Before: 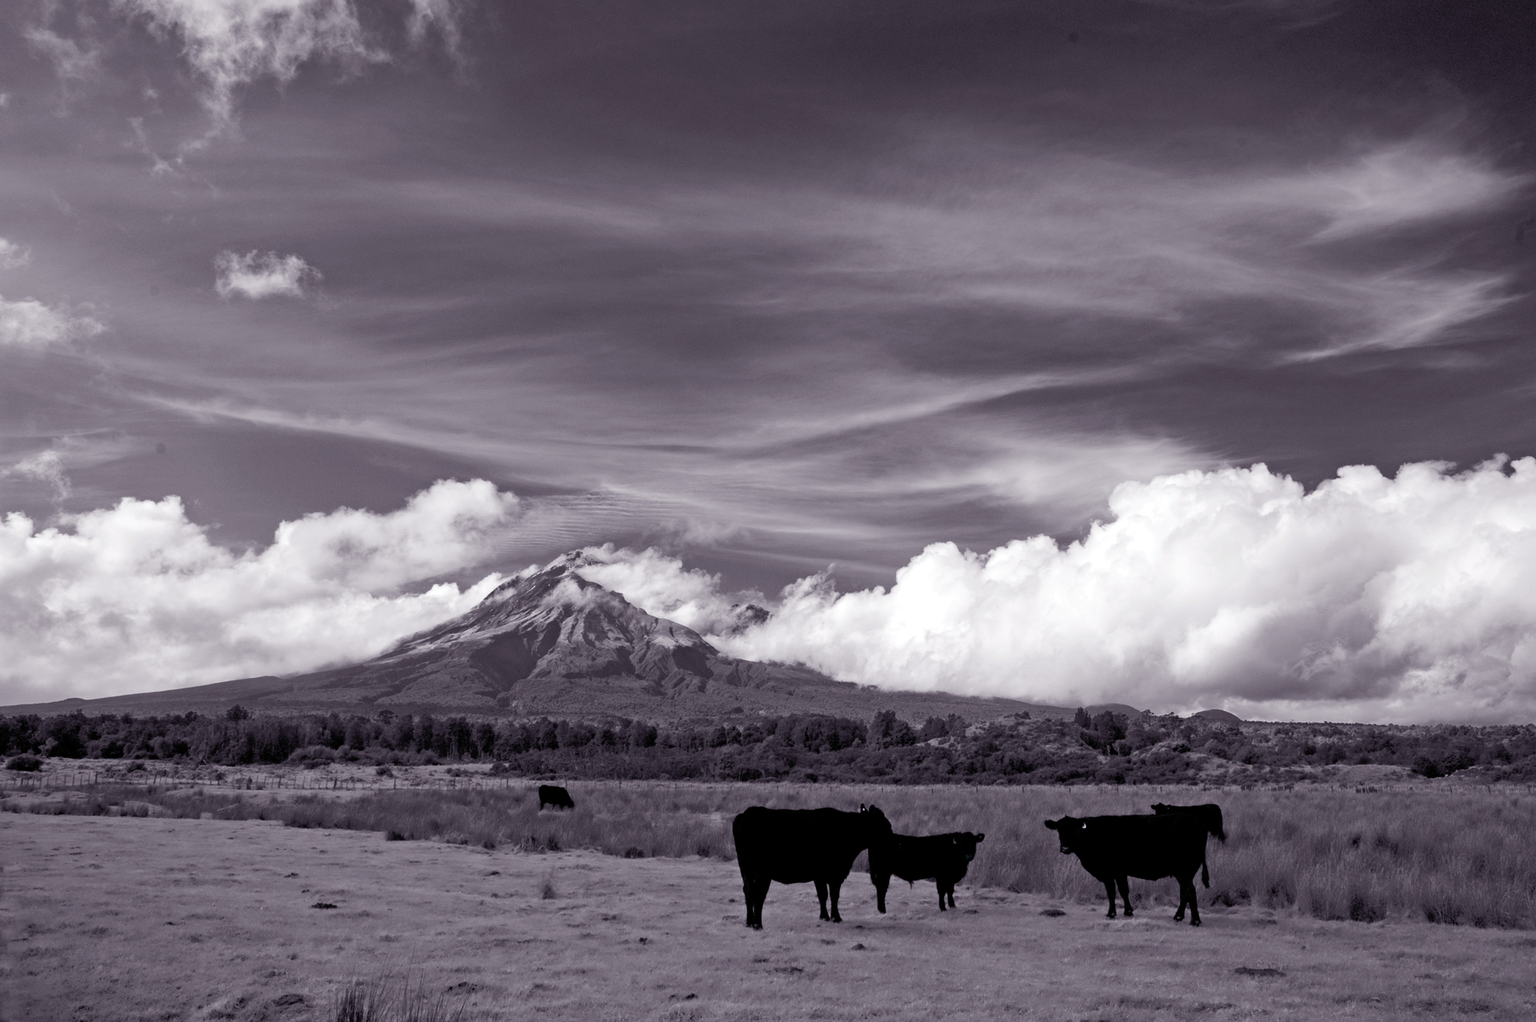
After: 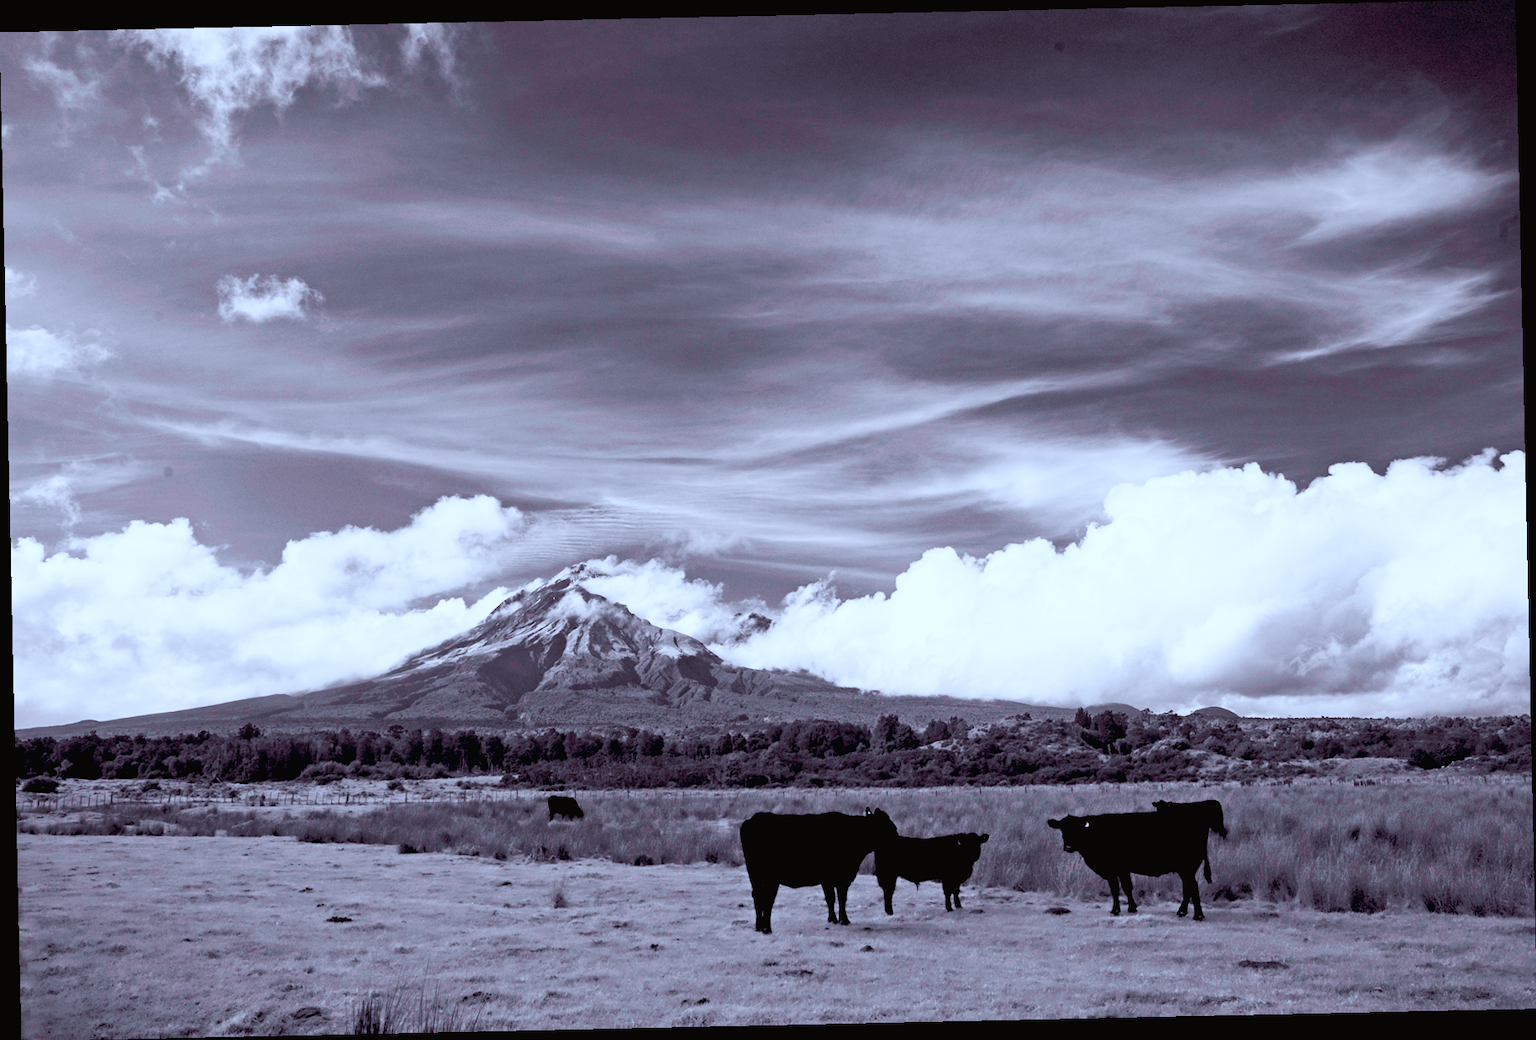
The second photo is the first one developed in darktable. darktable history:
tone curve: curves: ch0 [(0, 0.017) (0.259, 0.344) (0.593, 0.778) (0.786, 0.931) (1, 0.999)]; ch1 [(0, 0) (0.405, 0.387) (0.442, 0.47) (0.492, 0.5) (0.511, 0.503) (0.548, 0.596) (0.7, 0.795) (1, 1)]; ch2 [(0, 0) (0.411, 0.433) (0.5, 0.504) (0.535, 0.581) (1, 1)], color space Lab, independent channels, preserve colors none
color correction: highlights a* -2.24, highlights b* -18.1
exposure: black level correction 0.009, exposure -0.159 EV, compensate highlight preservation false
rotate and perspective: rotation -1.24°, automatic cropping off
